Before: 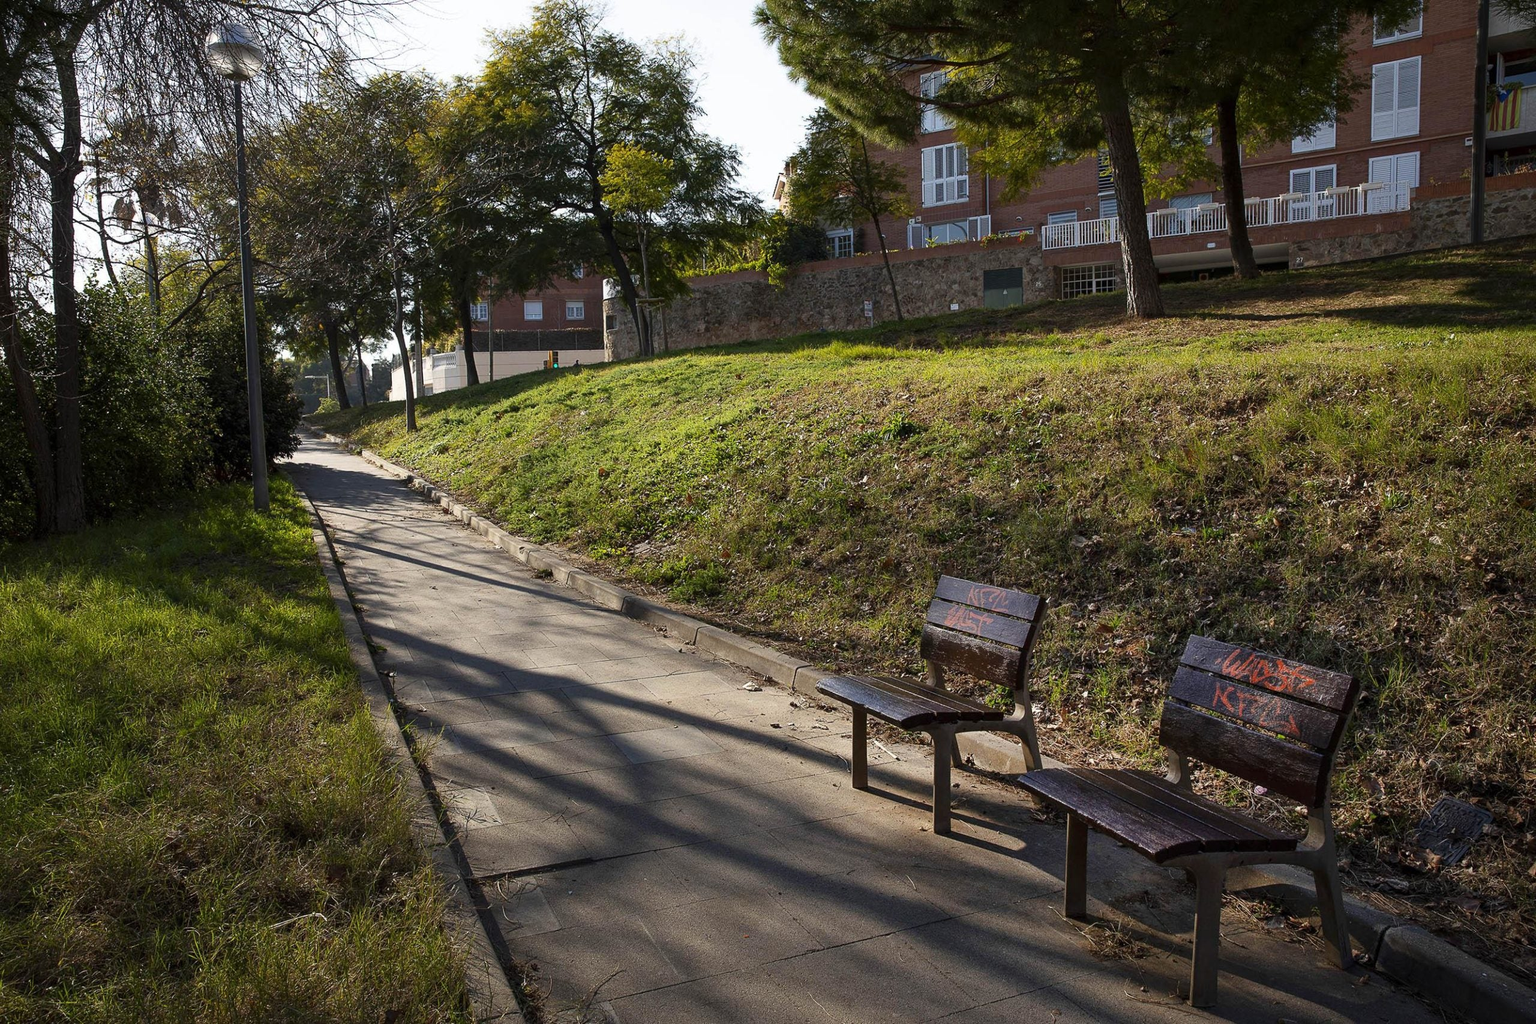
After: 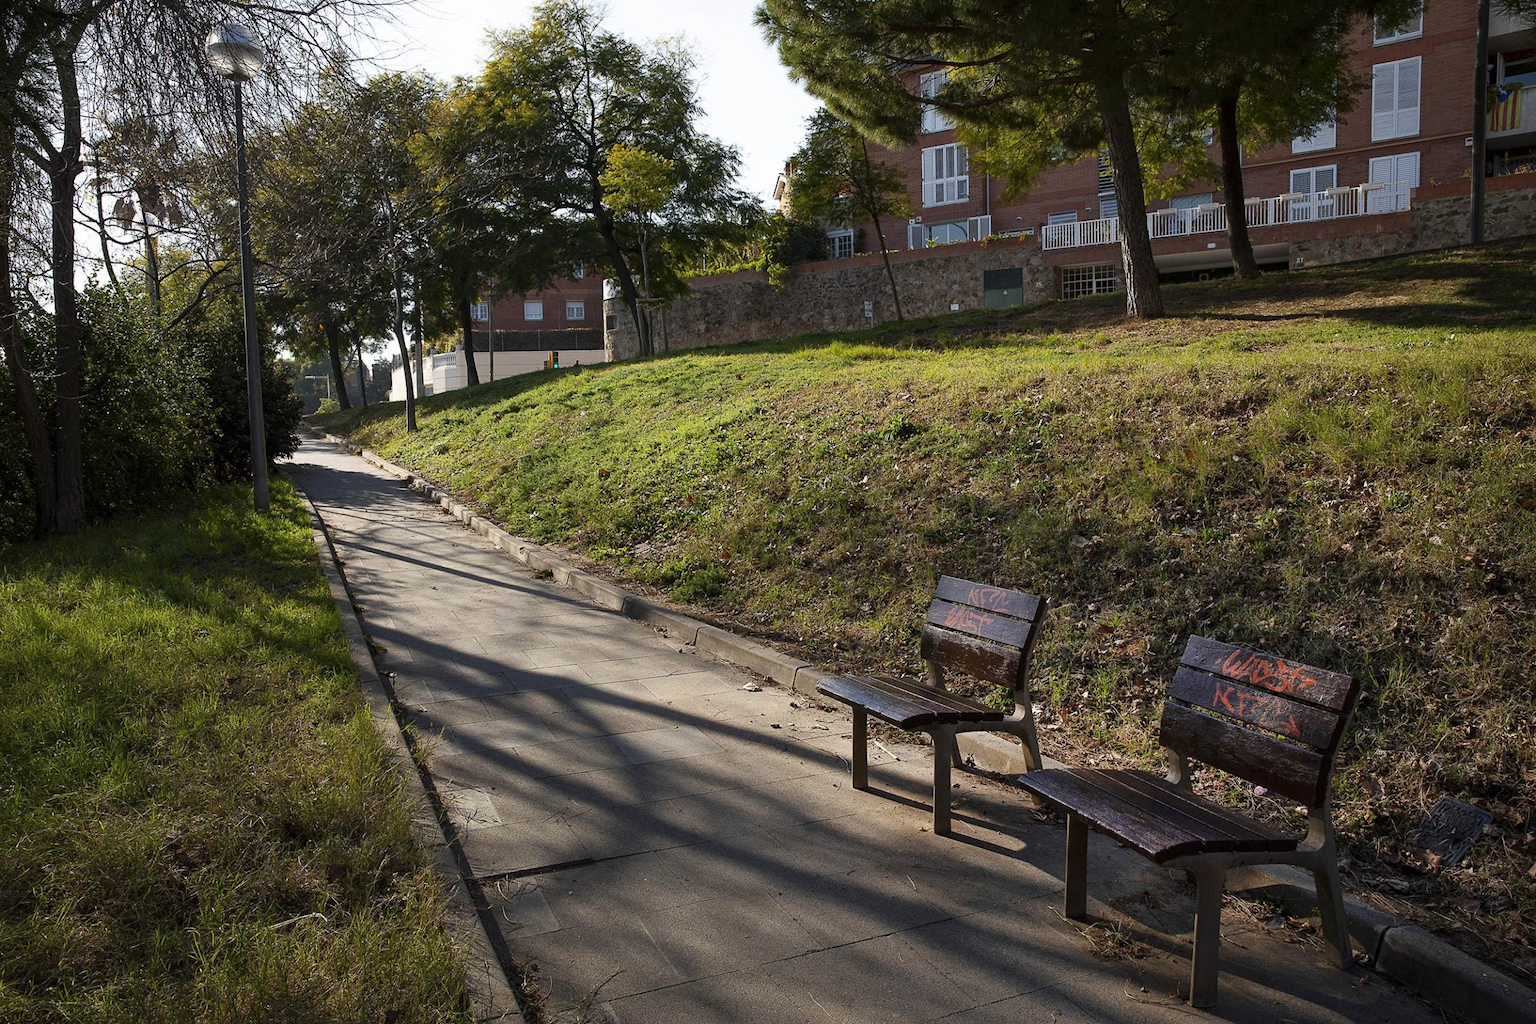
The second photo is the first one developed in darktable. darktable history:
contrast brightness saturation: saturation -0.05
